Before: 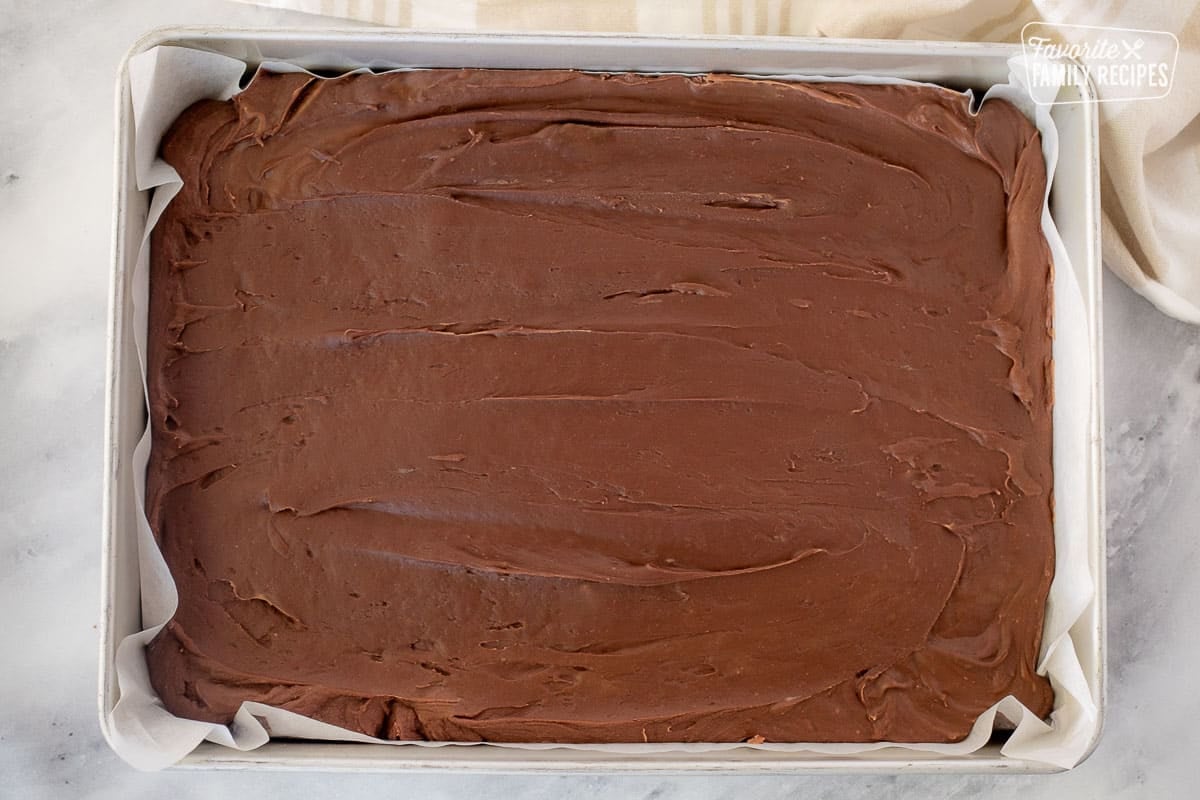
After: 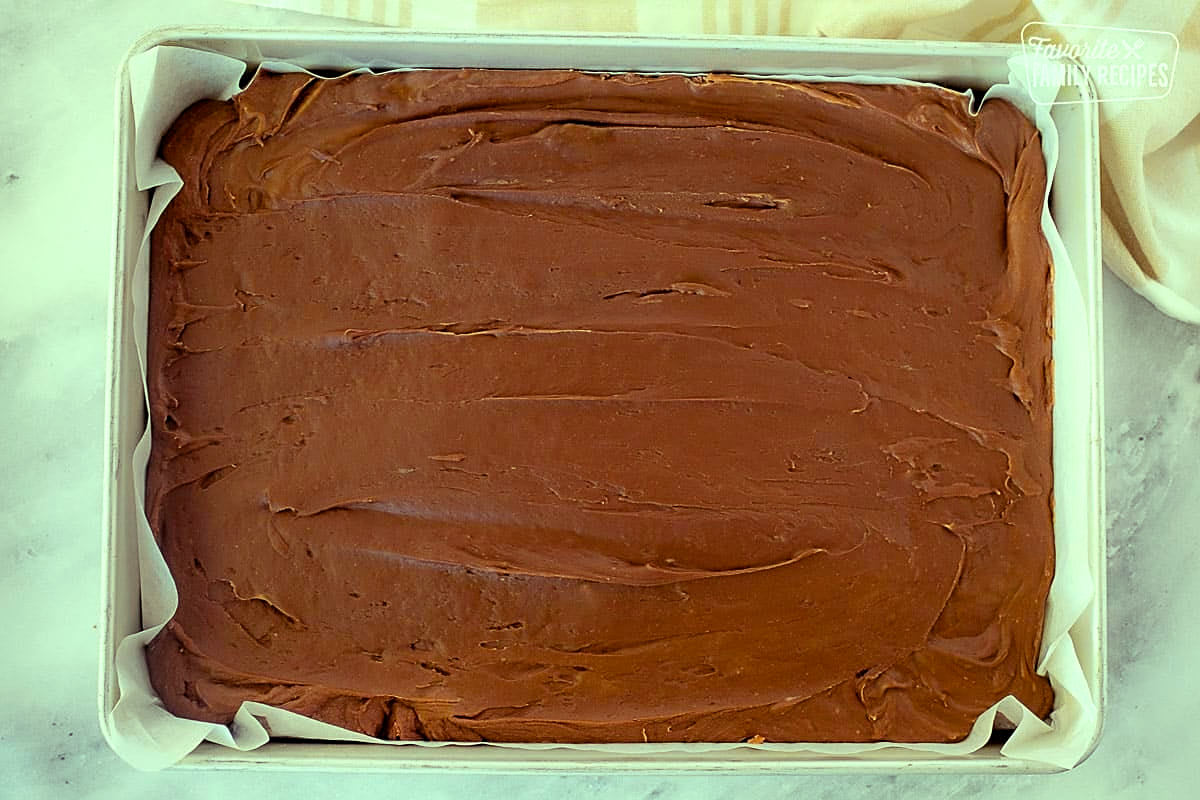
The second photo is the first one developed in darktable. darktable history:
color balance rgb: highlights gain › luminance 15.606%, highlights gain › chroma 7.087%, highlights gain › hue 126.83°, perceptual saturation grading › global saturation 33.243%
sharpen: on, module defaults
